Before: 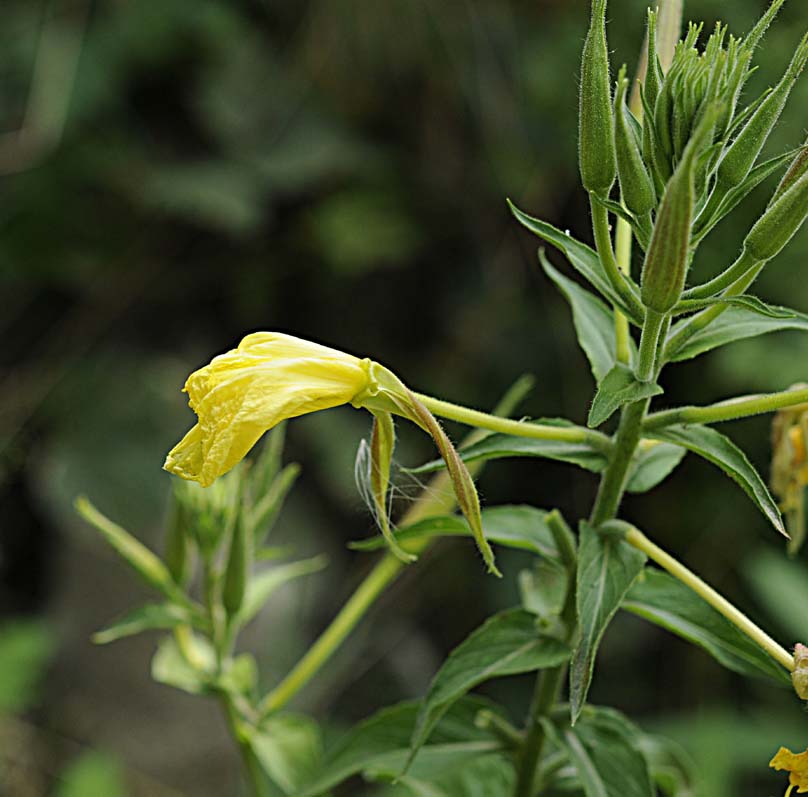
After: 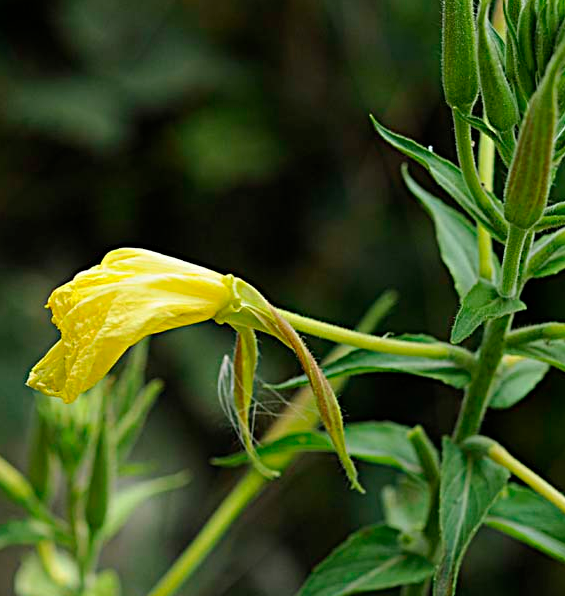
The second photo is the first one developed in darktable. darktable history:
crop and rotate: left 17.046%, top 10.659%, right 12.989%, bottom 14.553%
contrast brightness saturation: contrast 0.04, saturation 0.07
